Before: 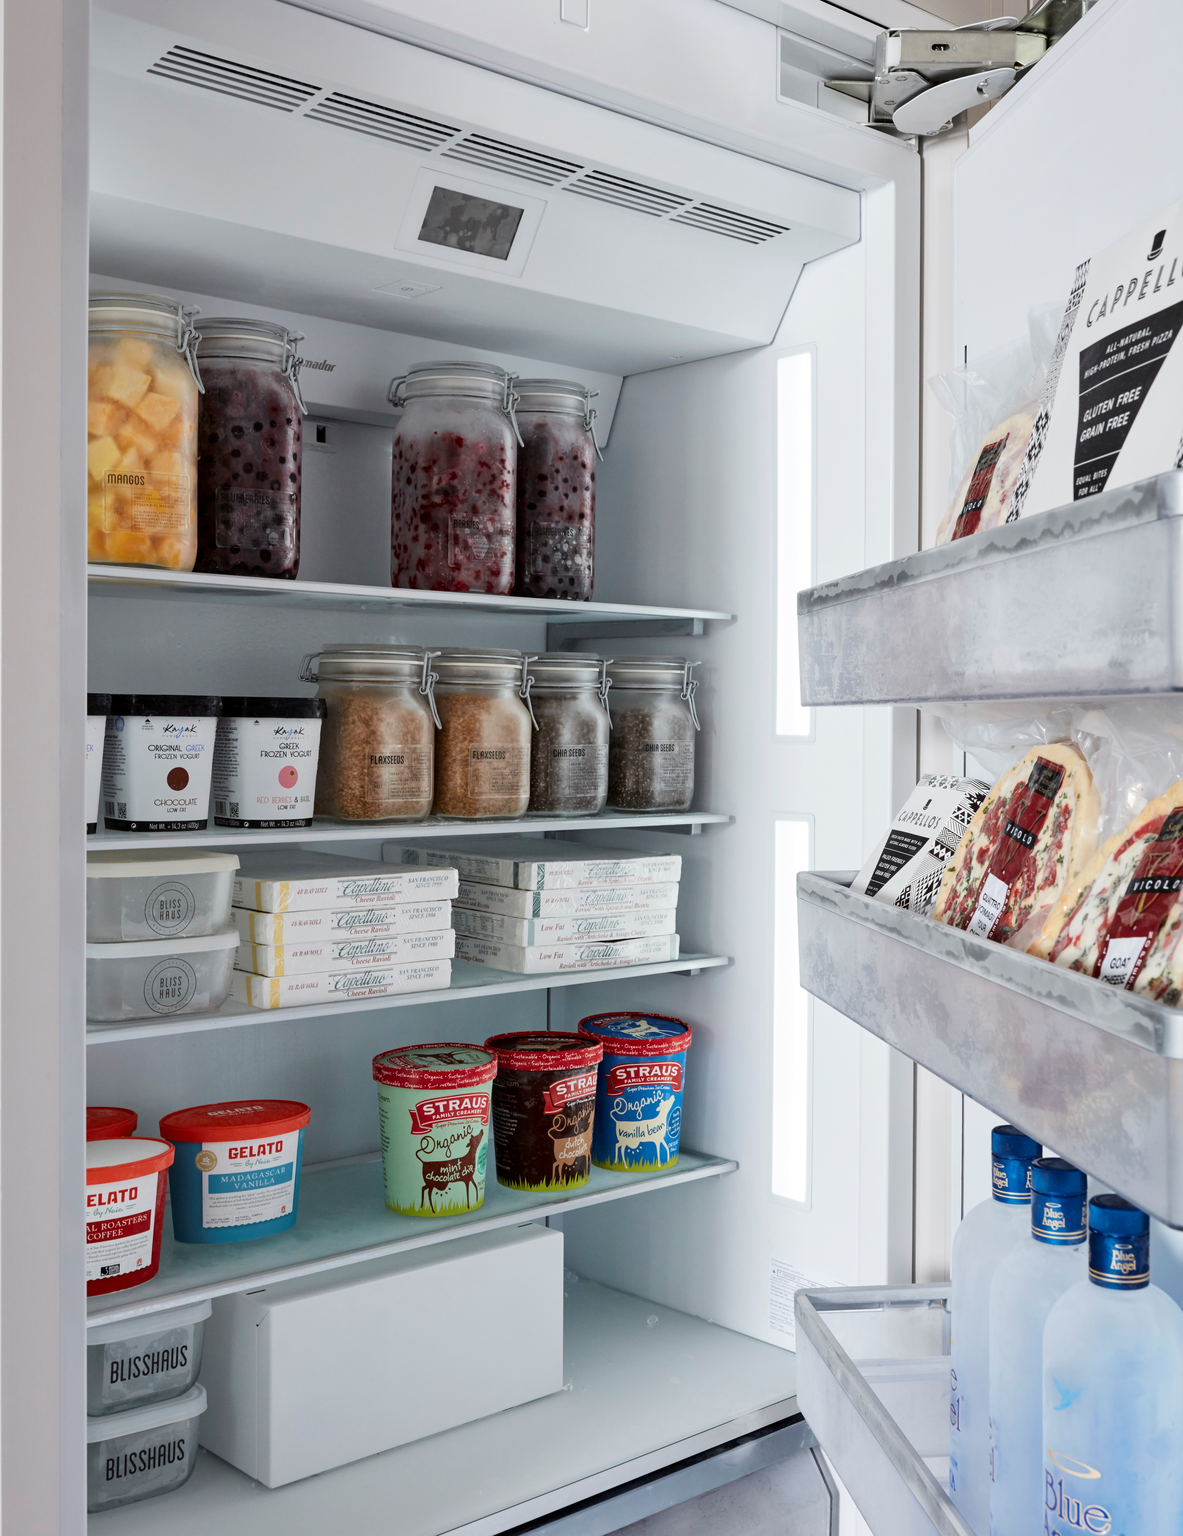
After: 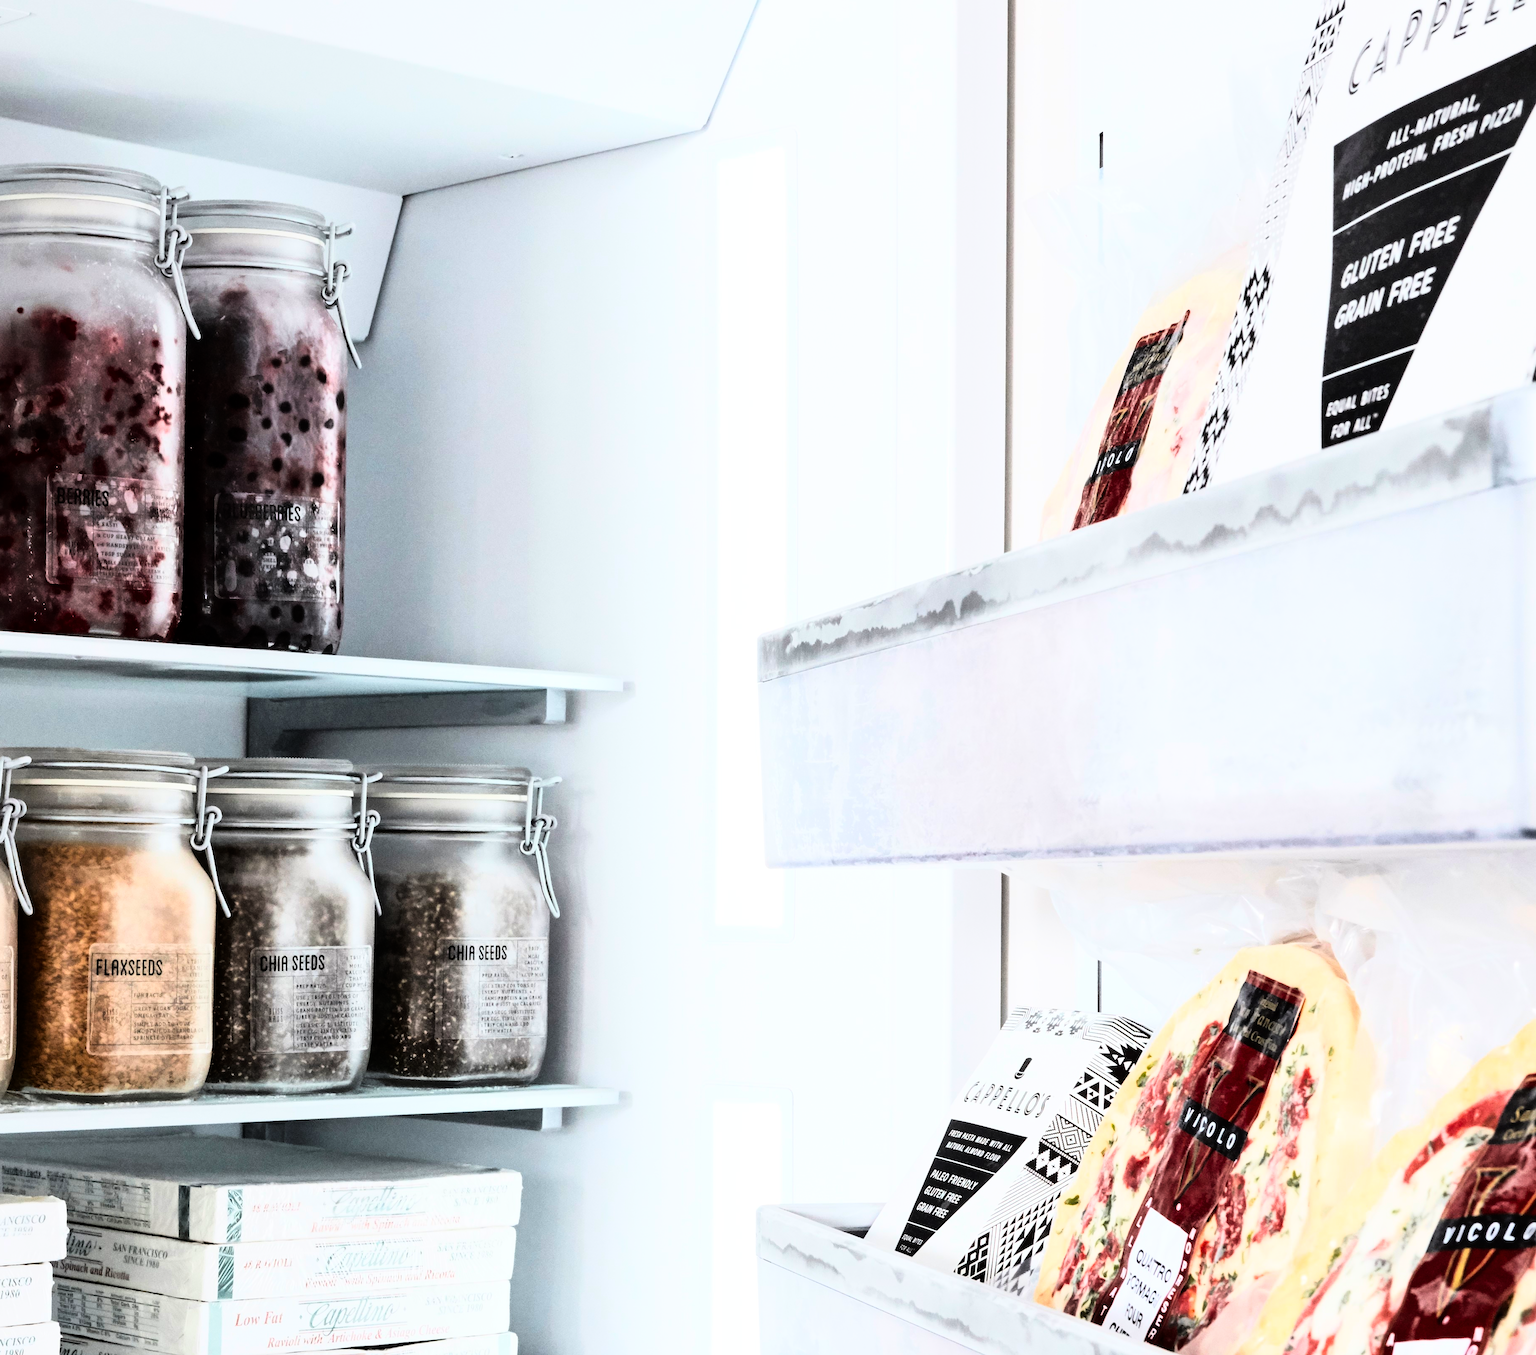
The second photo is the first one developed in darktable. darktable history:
color balance rgb: perceptual saturation grading › global saturation 8.89%, saturation formula JzAzBz (2021)
rgb curve: curves: ch0 [(0, 0) (0.21, 0.15) (0.24, 0.21) (0.5, 0.75) (0.75, 0.96) (0.89, 0.99) (1, 1)]; ch1 [(0, 0.02) (0.21, 0.13) (0.25, 0.2) (0.5, 0.67) (0.75, 0.9) (0.89, 0.97) (1, 1)]; ch2 [(0, 0.02) (0.21, 0.13) (0.25, 0.2) (0.5, 0.67) (0.75, 0.9) (0.89, 0.97) (1, 1)], compensate middle gray true
crop: left 36.005%, top 18.293%, right 0.31%, bottom 38.444%
